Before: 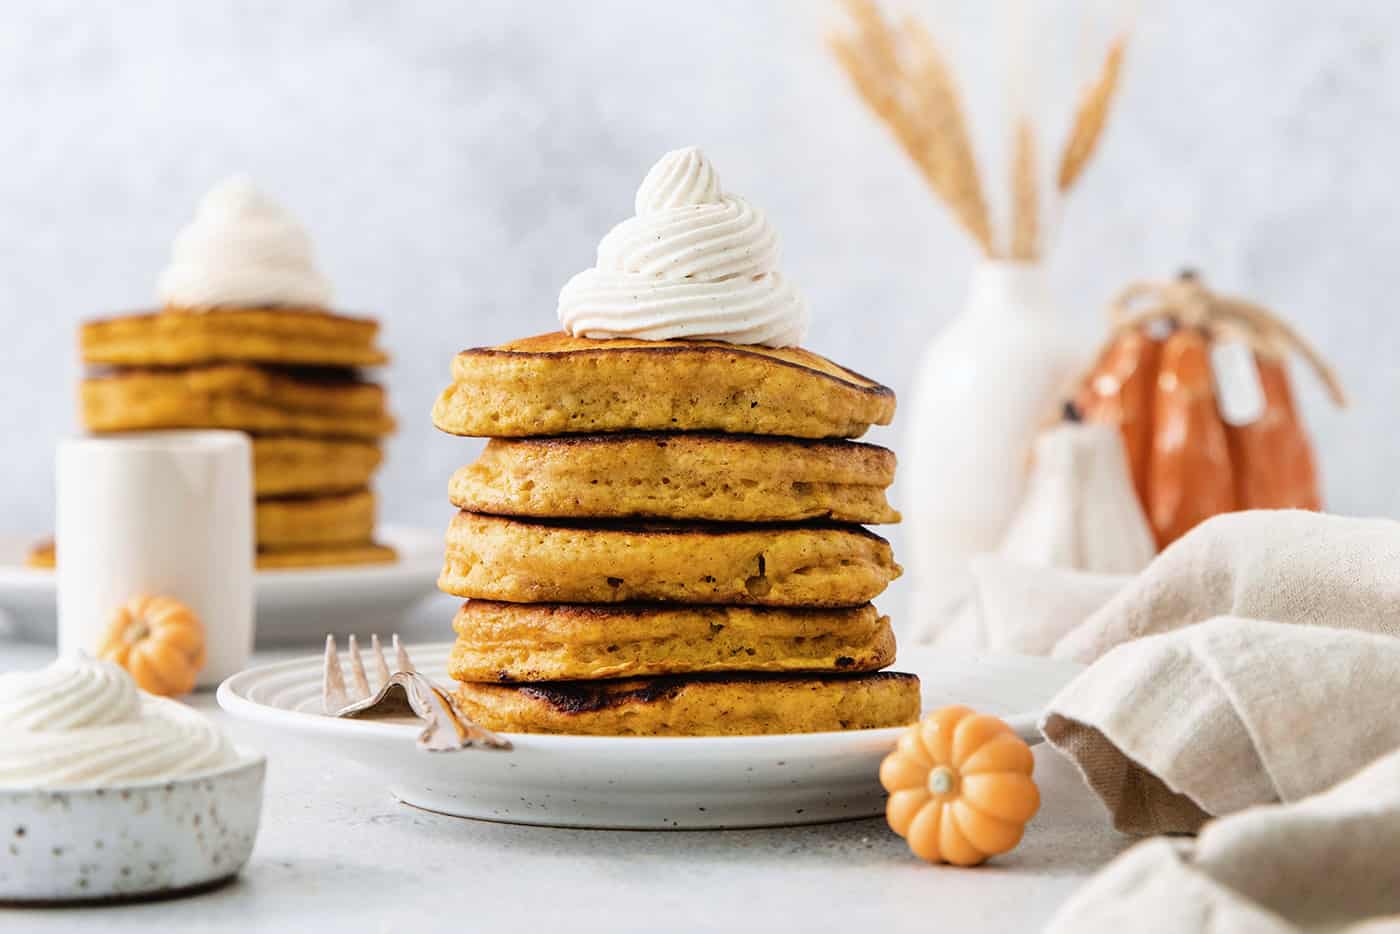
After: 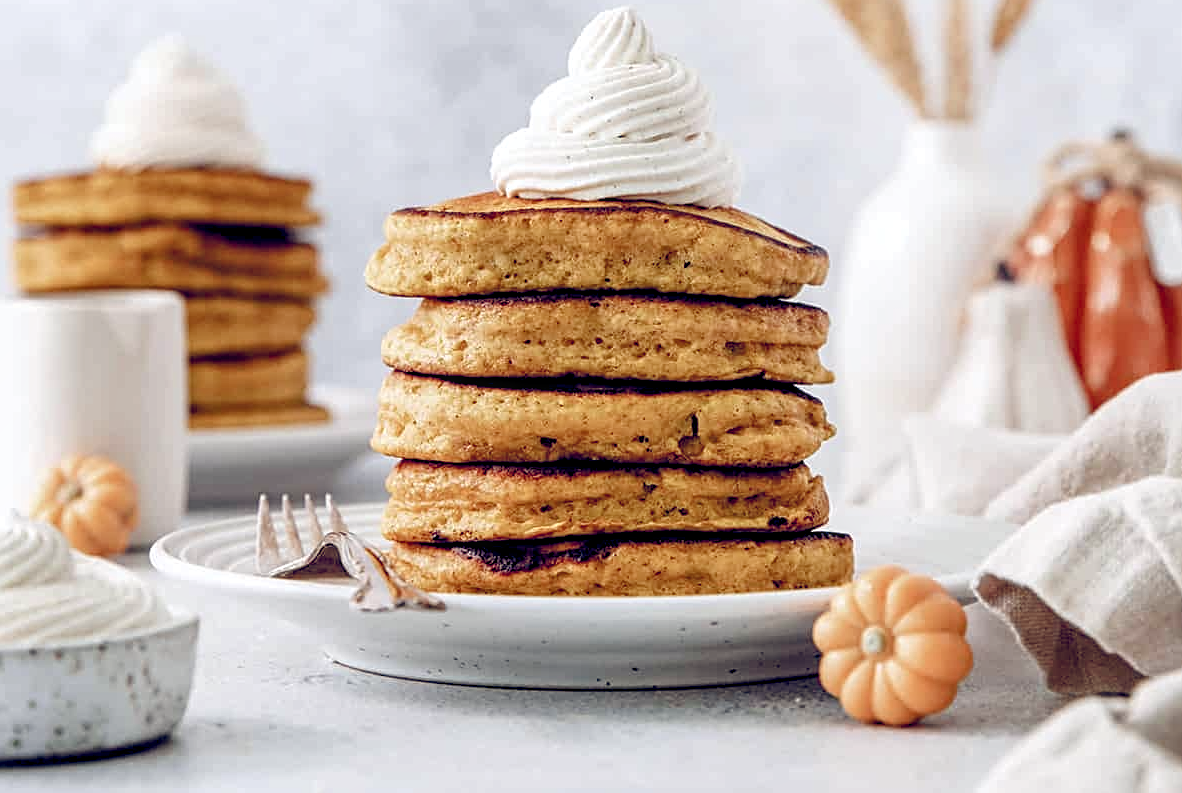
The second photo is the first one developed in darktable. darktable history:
local contrast: on, module defaults
crop and rotate: left 4.851%, top 15.057%, right 10.68%
color balance rgb: global offset › luminance -0.28%, global offset › chroma 0.304%, global offset › hue 262.5°, linear chroma grading › global chroma 0.648%, perceptual saturation grading › global saturation 20%, perceptual saturation grading › highlights -49.543%, perceptual saturation grading › shadows 26.201%
sharpen: radius 2.491, amount 0.335
